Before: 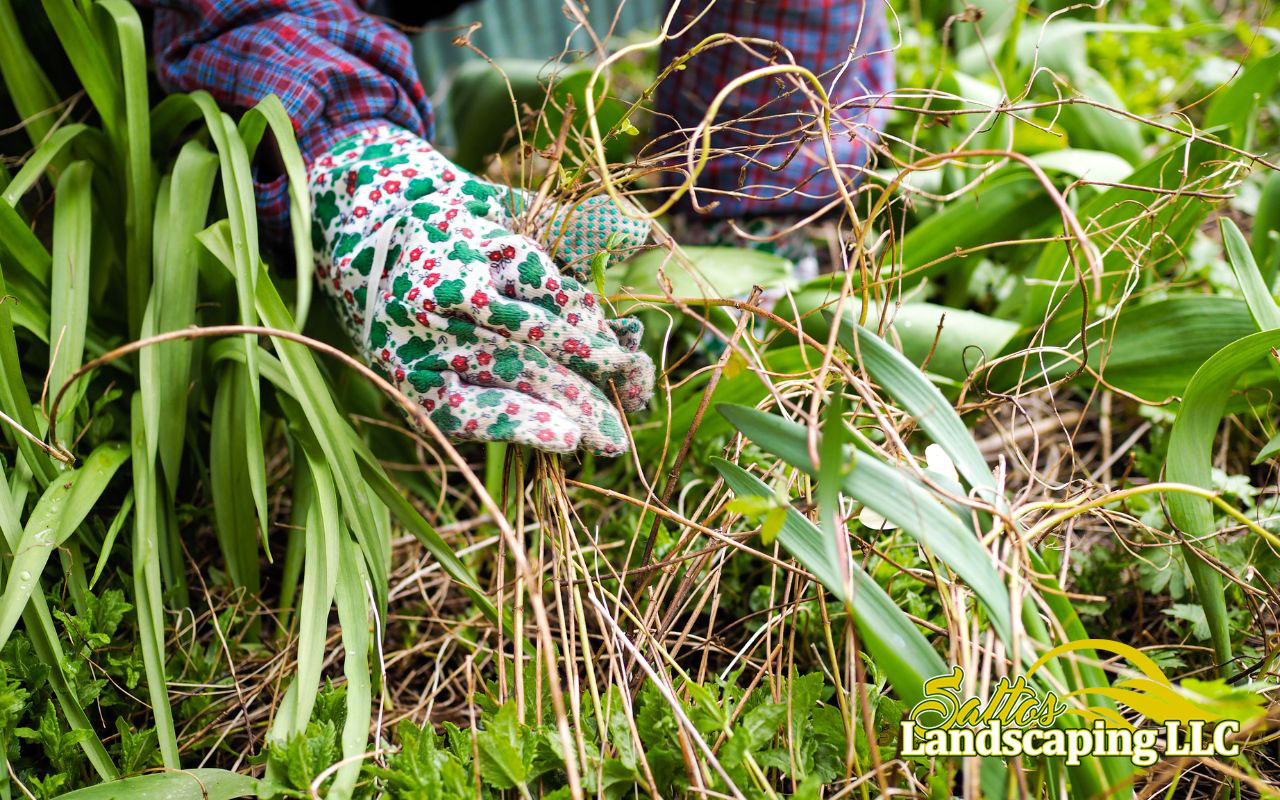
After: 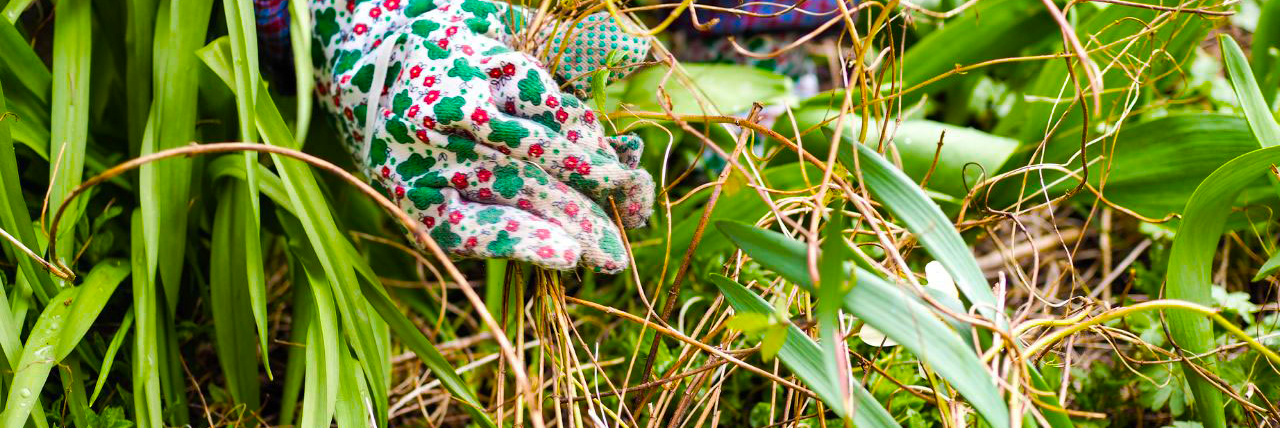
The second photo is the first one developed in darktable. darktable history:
crop and rotate: top 23.043%, bottom 23.437%
color balance rgb: linear chroma grading › global chroma 15%, perceptual saturation grading › global saturation 30%
